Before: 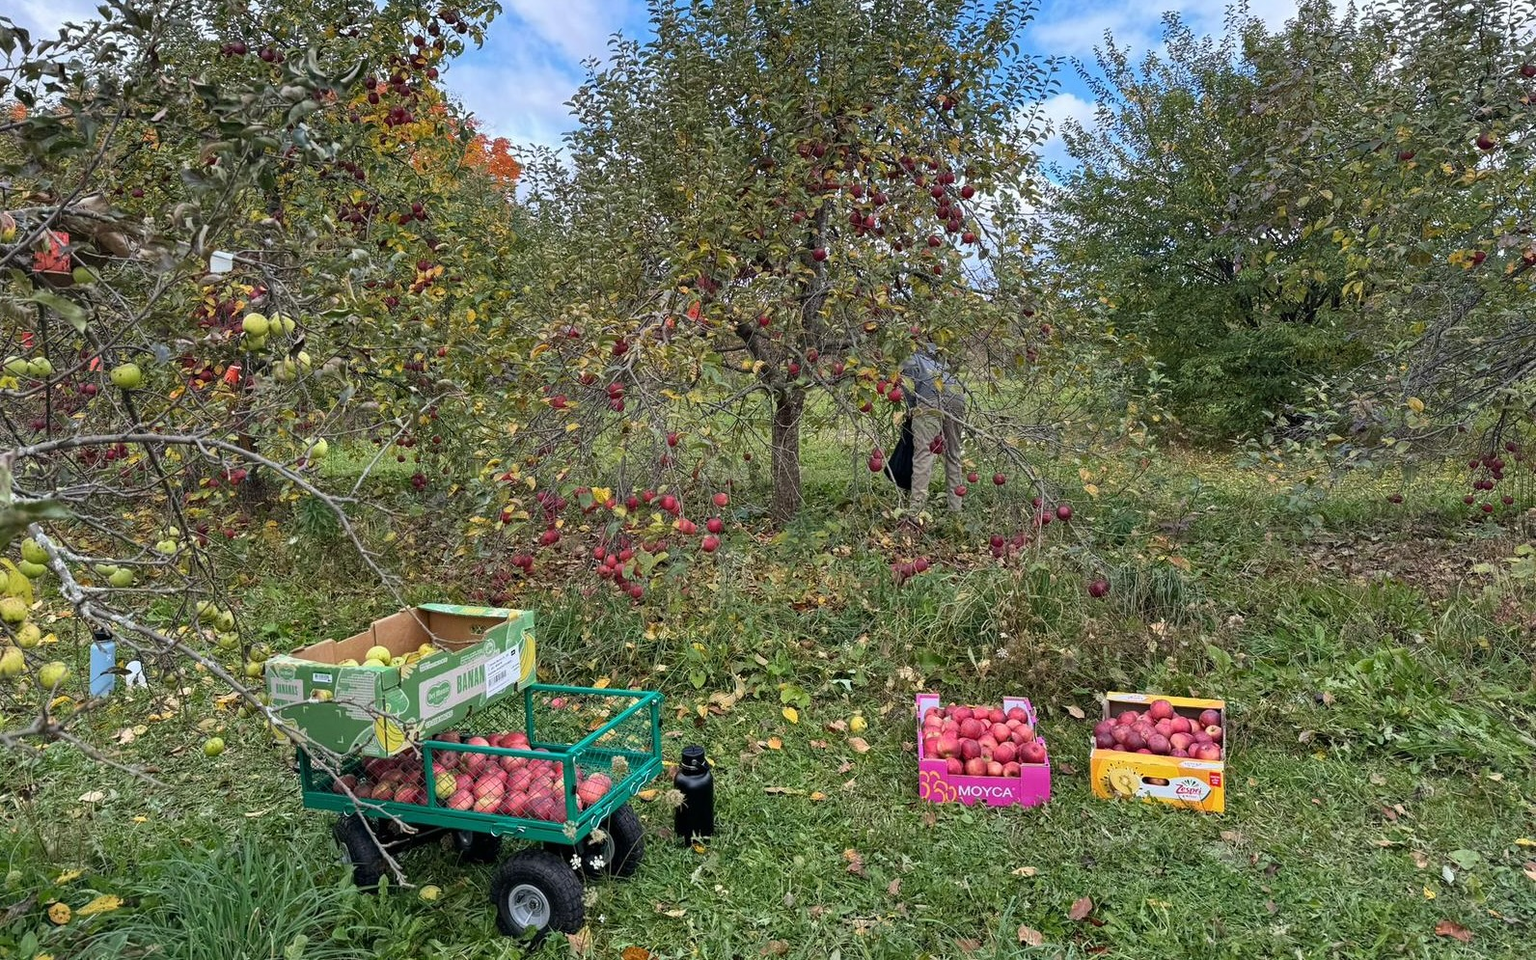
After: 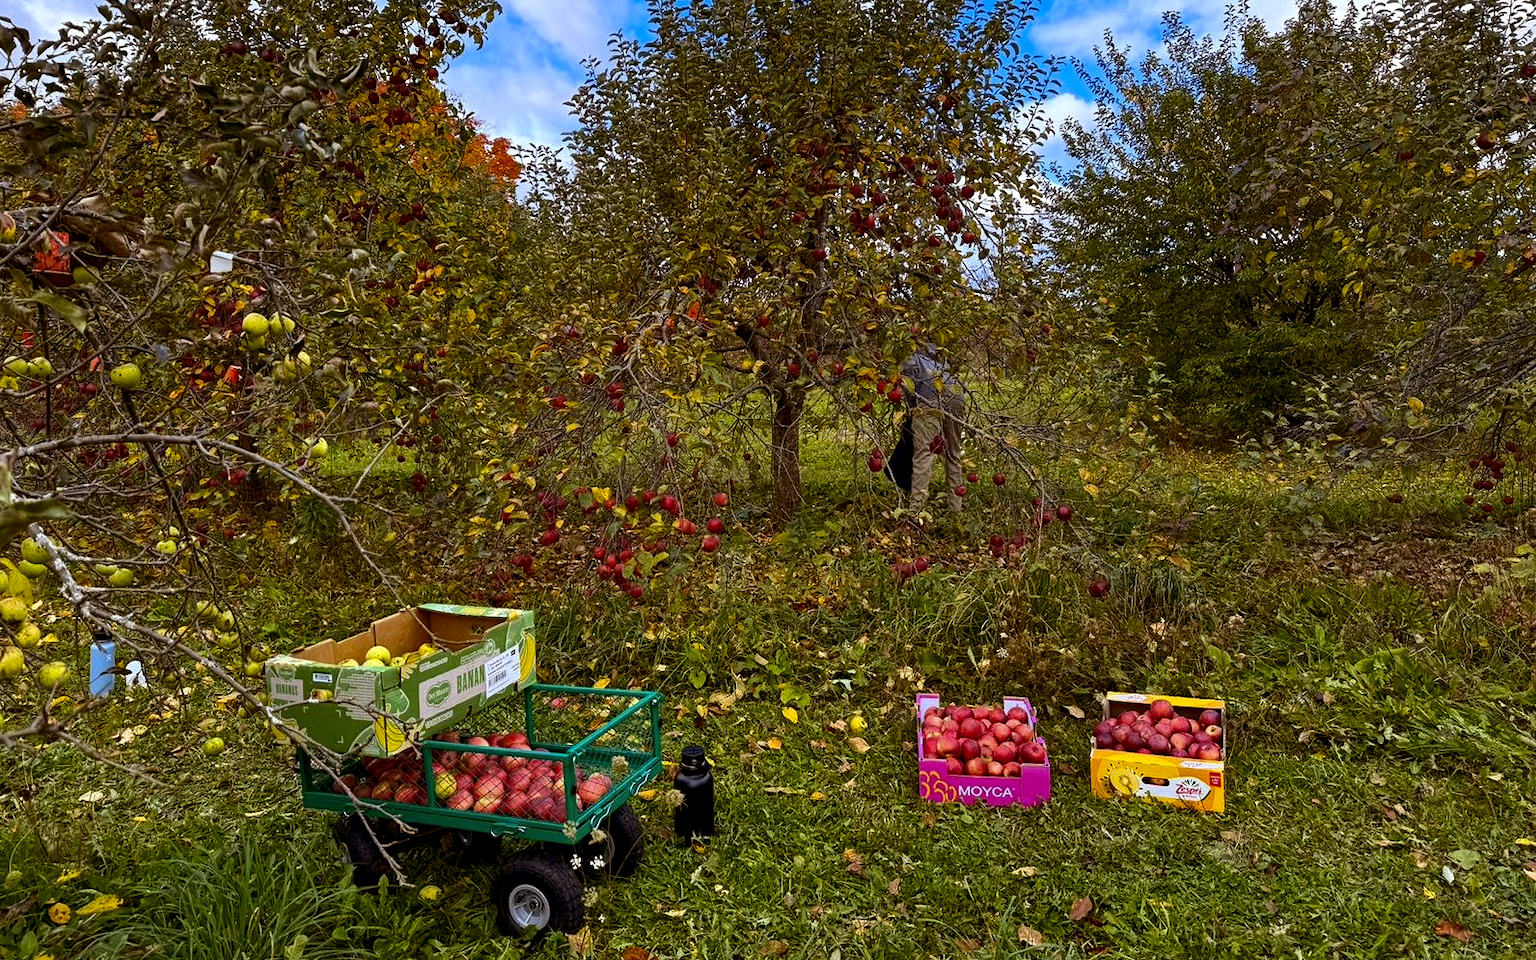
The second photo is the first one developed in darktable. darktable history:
color contrast: green-magenta contrast 0.85, blue-yellow contrast 1.25, unbound 0
contrast brightness saturation: brightness -0.2, saturation 0.08
rgb levels: mode RGB, independent channels, levels [[0, 0.5, 1], [0, 0.521, 1], [0, 0.536, 1]]
exposure: black level correction 0.007, exposure 0.159 EV, compensate highlight preservation false
